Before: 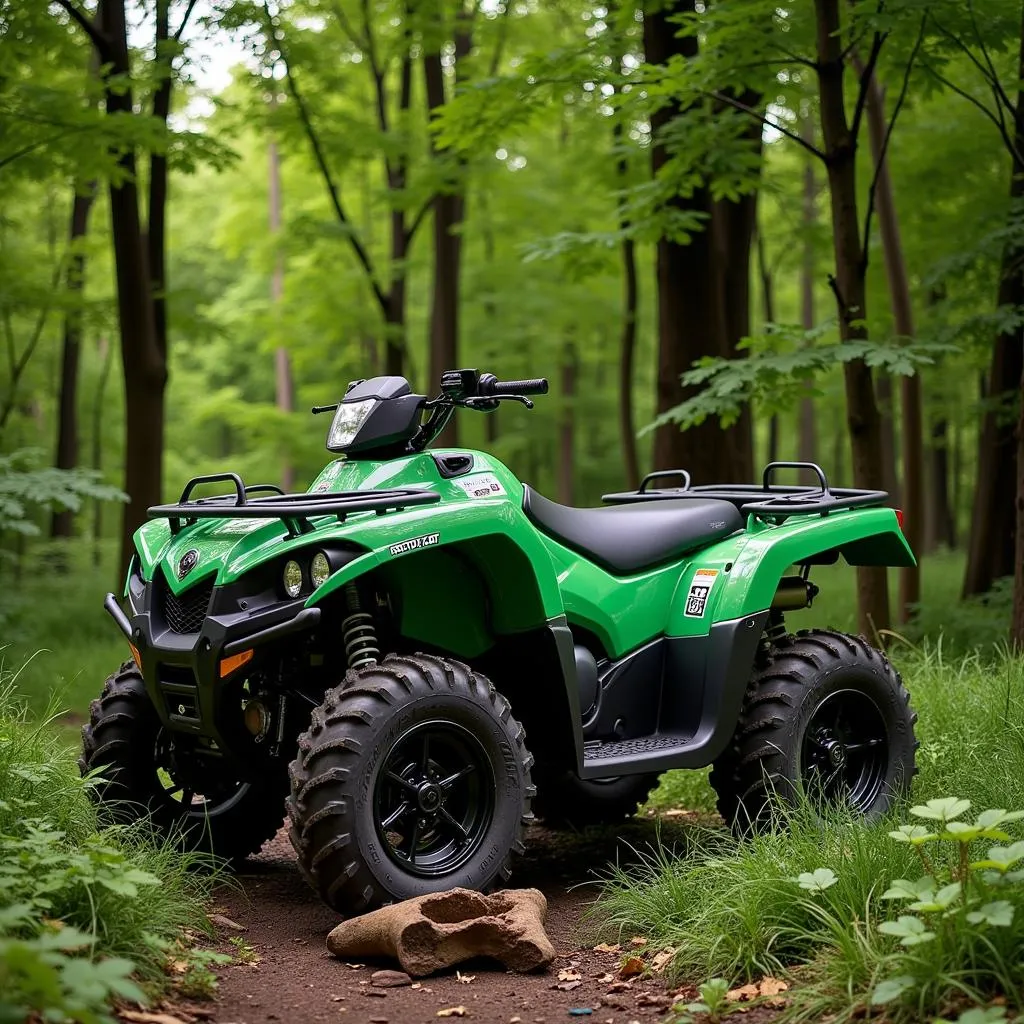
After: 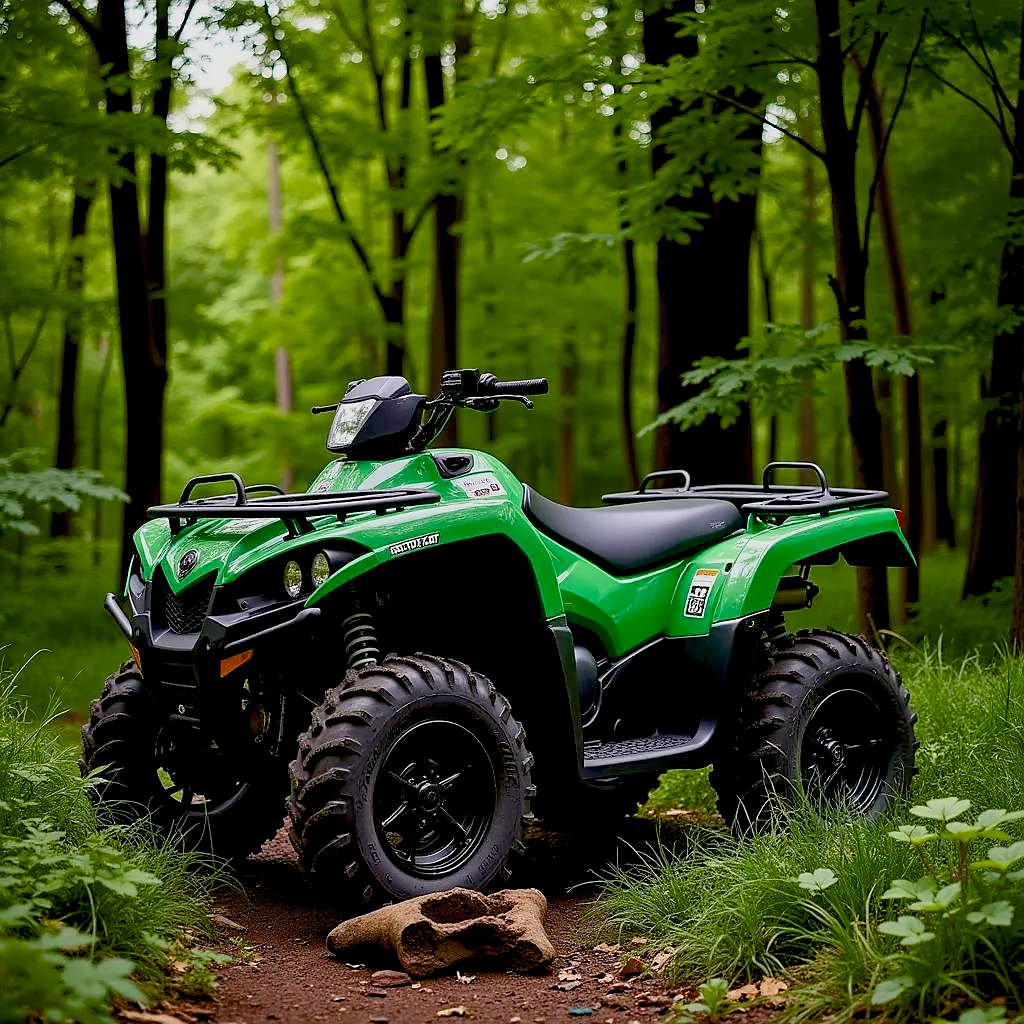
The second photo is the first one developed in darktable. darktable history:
sharpen: radius 0.984, amount 0.61
color balance rgb: global offset › luminance -1.435%, perceptual saturation grading › global saturation 20%, perceptual saturation grading › highlights -25.068%, perceptual saturation grading › shadows 26.22%, global vibrance -7.156%, contrast -12.843%, saturation formula JzAzBz (2021)
